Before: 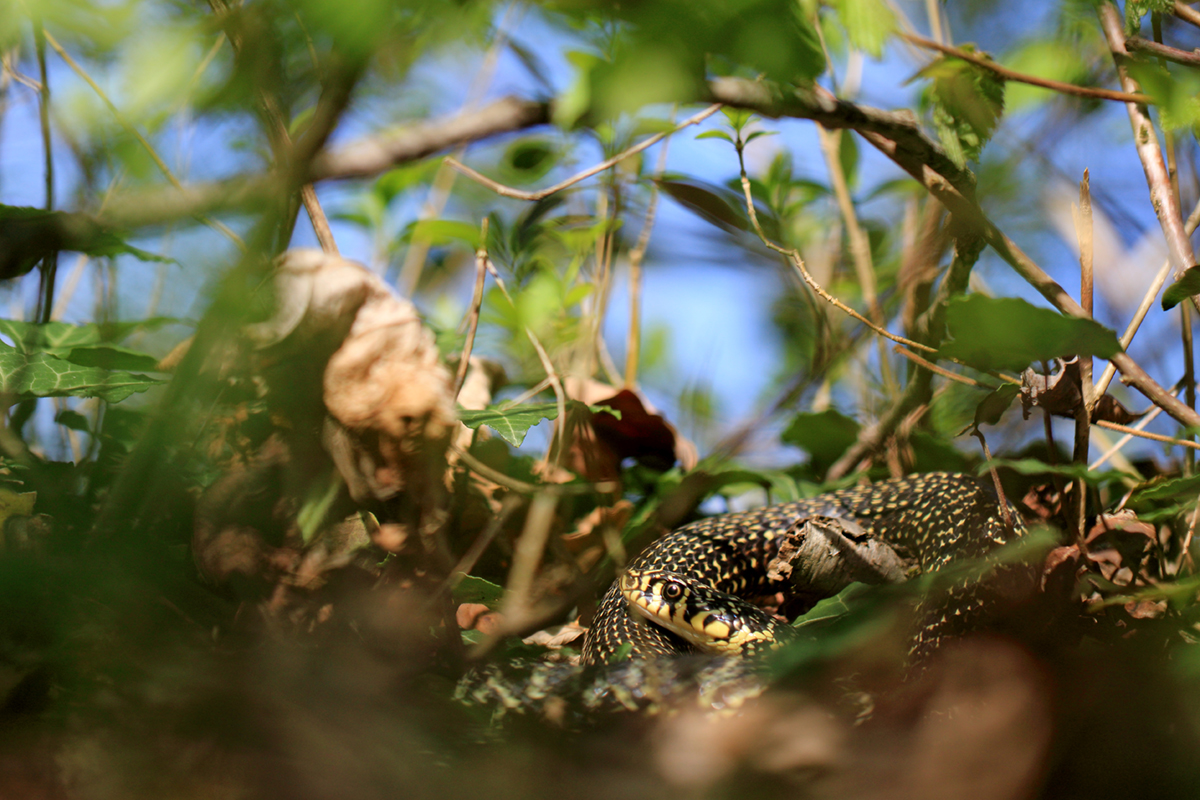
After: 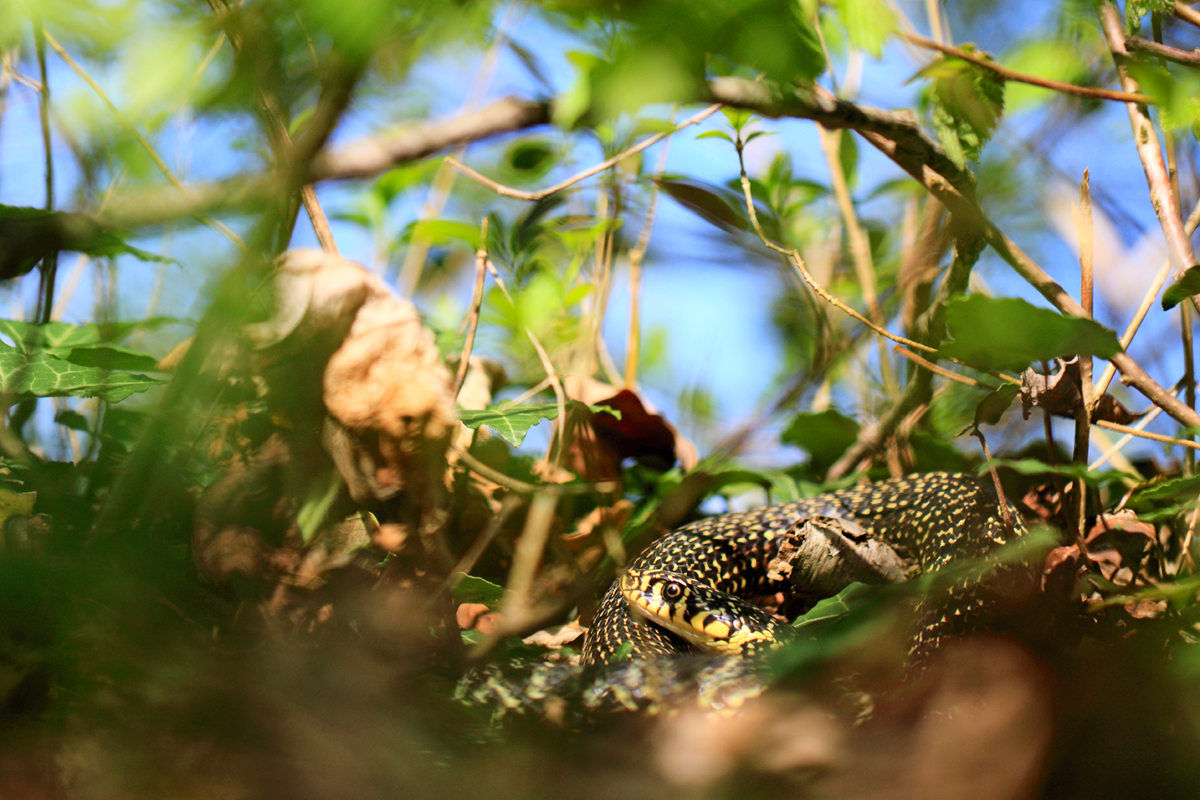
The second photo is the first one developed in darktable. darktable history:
contrast brightness saturation: contrast 0.204, brightness 0.164, saturation 0.224
